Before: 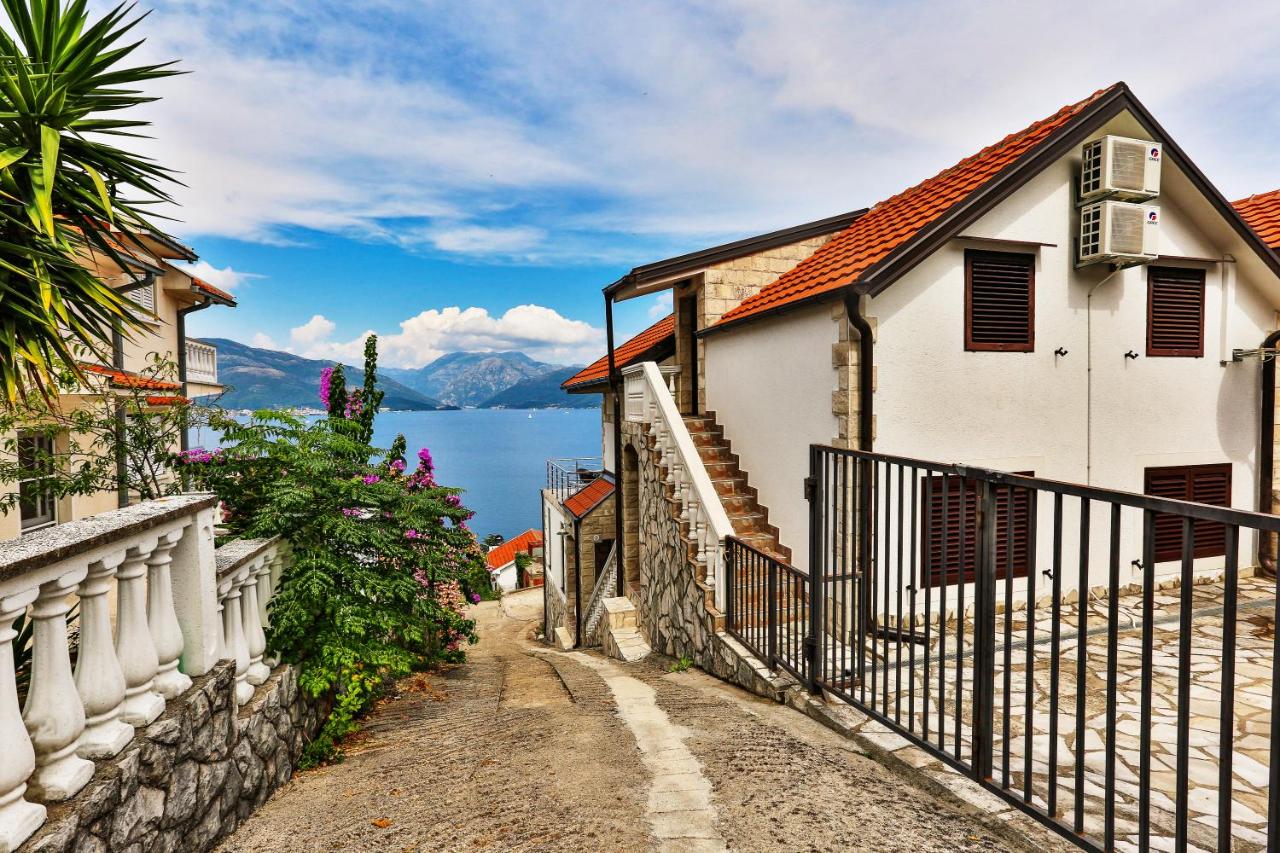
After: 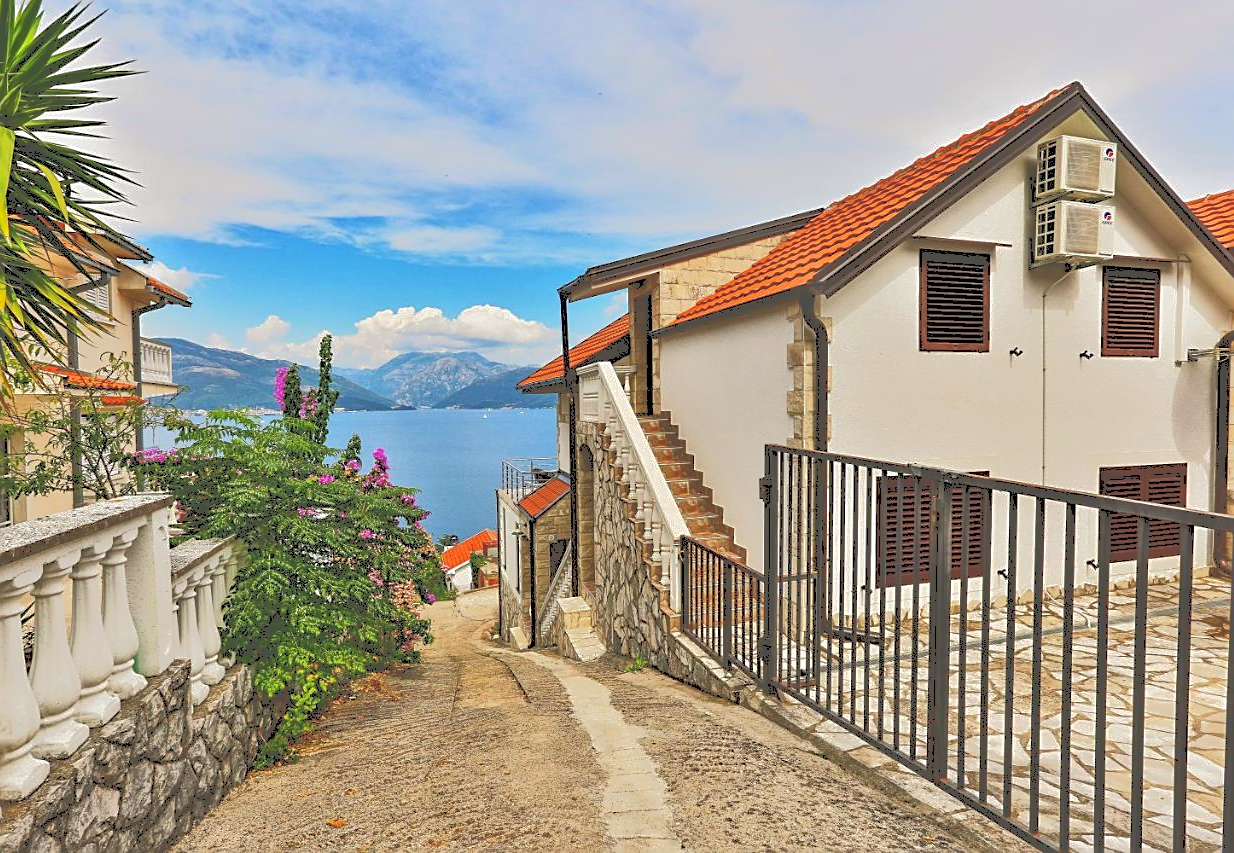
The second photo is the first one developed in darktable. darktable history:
crop and rotate: left 3.542%
color correction: highlights b* 2.91
tone curve: curves: ch0 [(0, 0) (0.003, 0.313) (0.011, 0.317) (0.025, 0.317) (0.044, 0.322) (0.069, 0.327) (0.1, 0.335) (0.136, 0.347) (0.177, 0.364) (0.224, 0.384) (0.277, 0.421) (0.335, 0.459) (0.399, 0.501) (0.468, 0.554) (0.543, 0.611) (0.623, 0.679) (0.709, 0.751) (0.801, 0.804) (0.898, 0.844) (1, 1)], color space Lab, independent channels, preserve colors none
sharpen: on, module defaults
